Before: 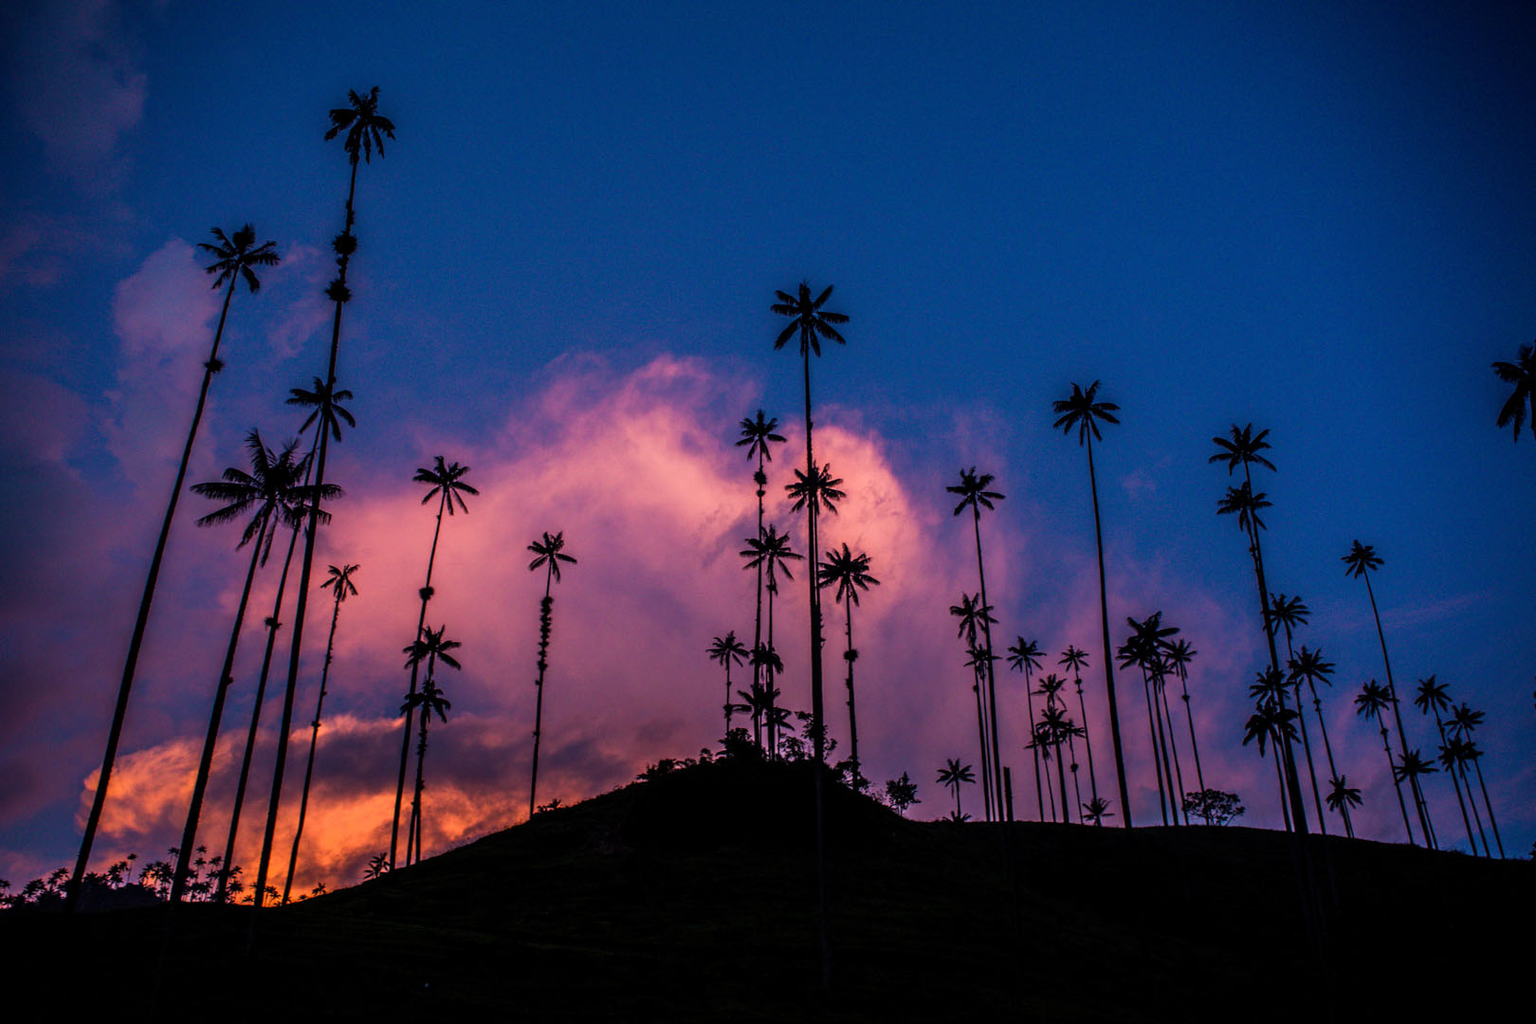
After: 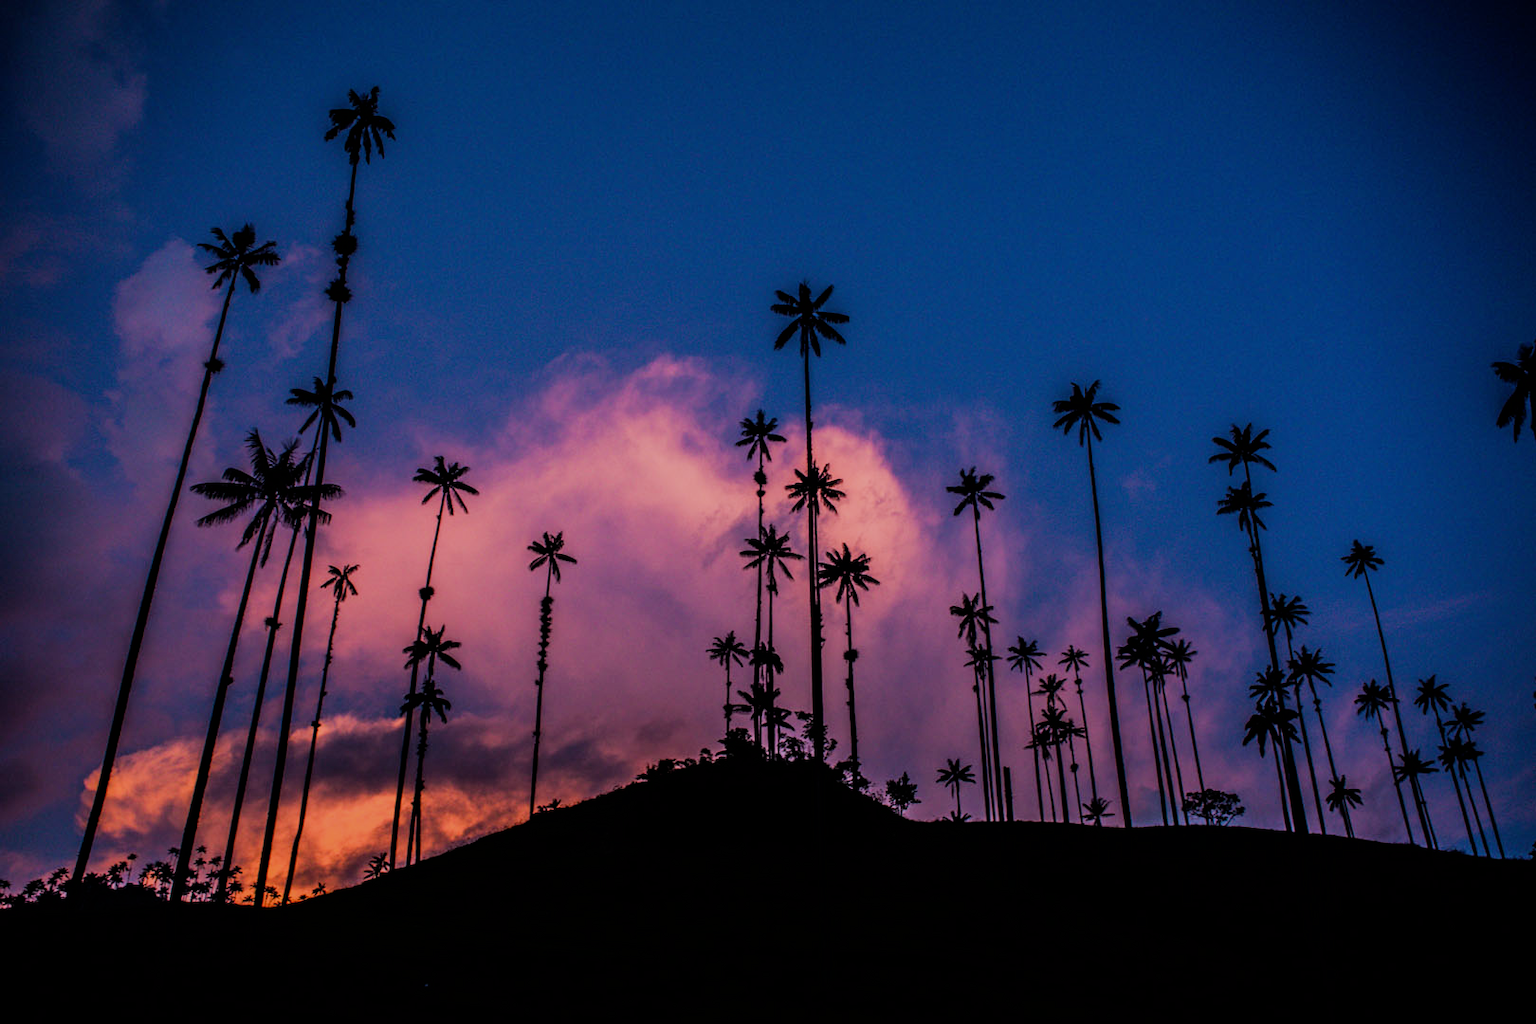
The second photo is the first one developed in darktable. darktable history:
filmic rgb: black relative exposure -7.65 EV, white relative exposure 4.56 EV, hardness 3.61, contrast 1.05
